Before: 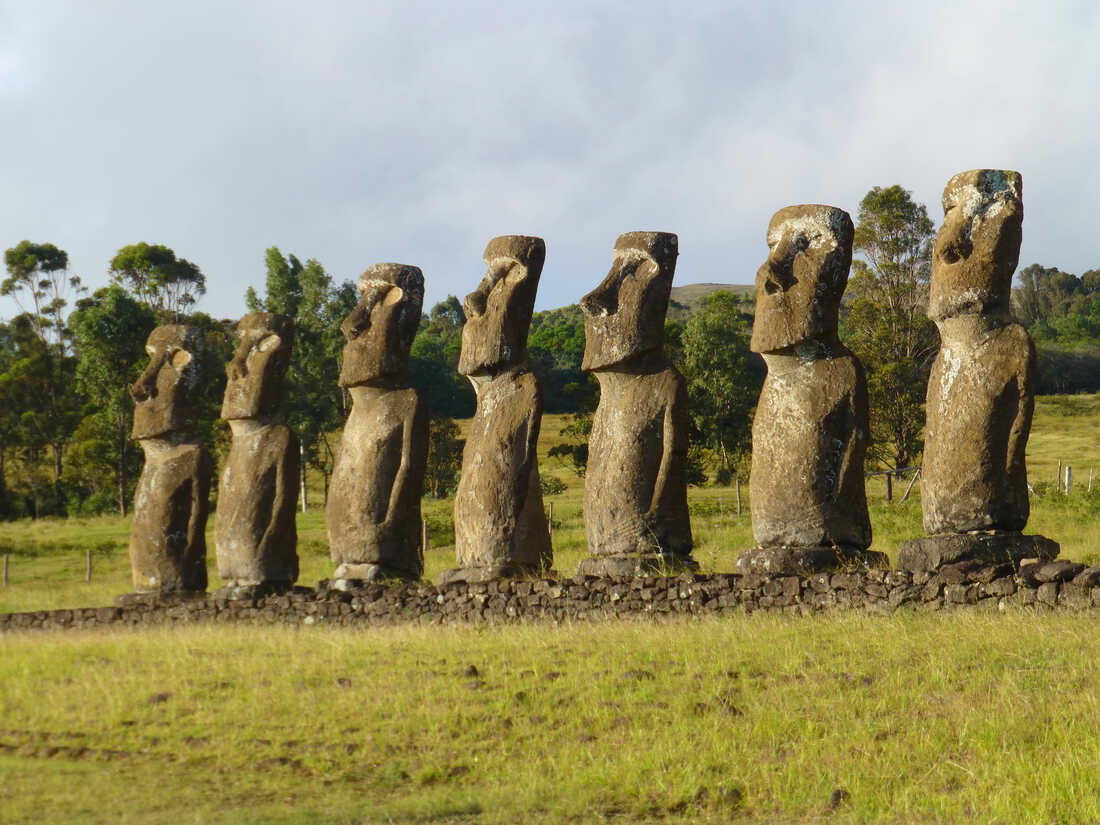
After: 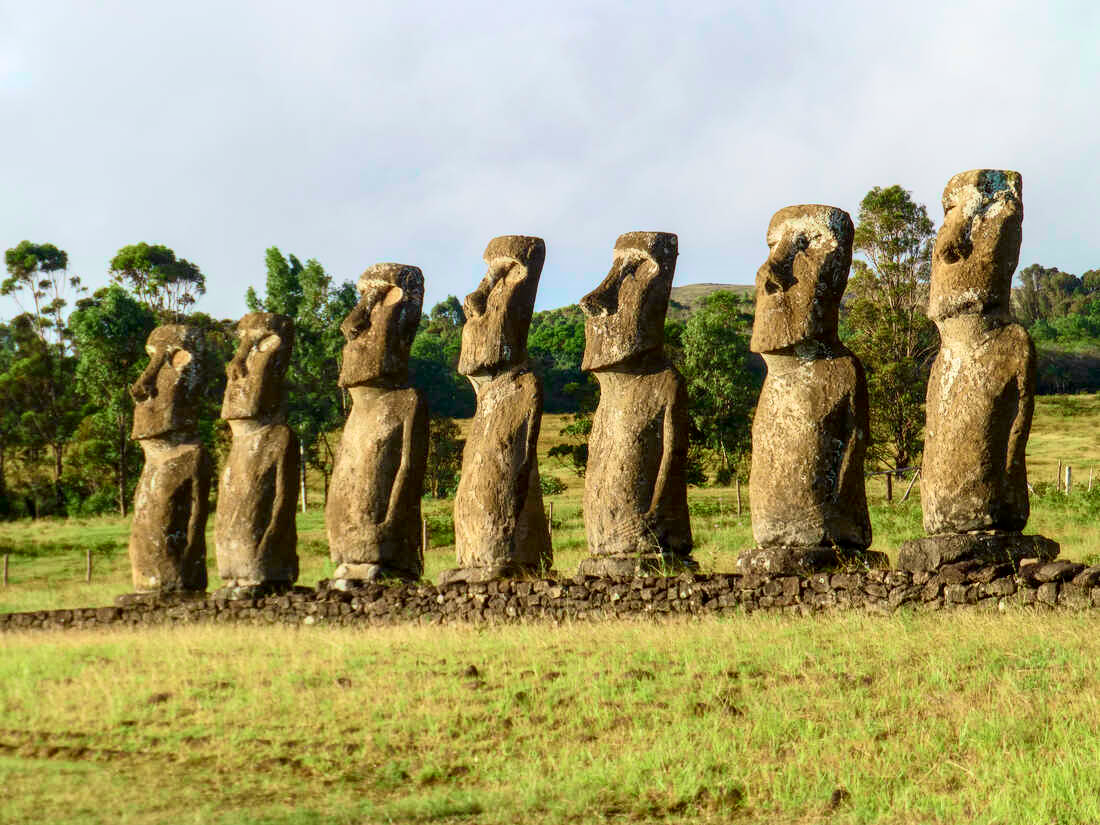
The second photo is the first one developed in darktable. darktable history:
tone curve: curves: ch0 [(0, 0.013) (0.054, 0.018) (0.205, 0.191) (0.289, 0.292) (0.39, 0.424) (0.493, 0.551) (0.647, 0.752) (0.796, 0.887) (1, 0.998)]; ch1 [(0, 0) (0.371, 0.339) (0.477, 0.452) (0.494, 0.495) (0.501, 0.501) (0.51, 0.516) (0.54, 0.557) (0.572, 0.605) (0.66, 0.701) (0.783, 0.804) (1, 1)]; ch2 [(0, 0) (0.32, 0.281) (0.403, 0.399) (0.441, 0.428) (0.47, 0.469) (0.498, 0.496) (0.524, 0.543) (0.551, 0.579) (0.633, 0.665) (0.7, 0.711) (1, 1)], color space Lab, independent channels, preserve colors none
local contrast: on, module defaults
